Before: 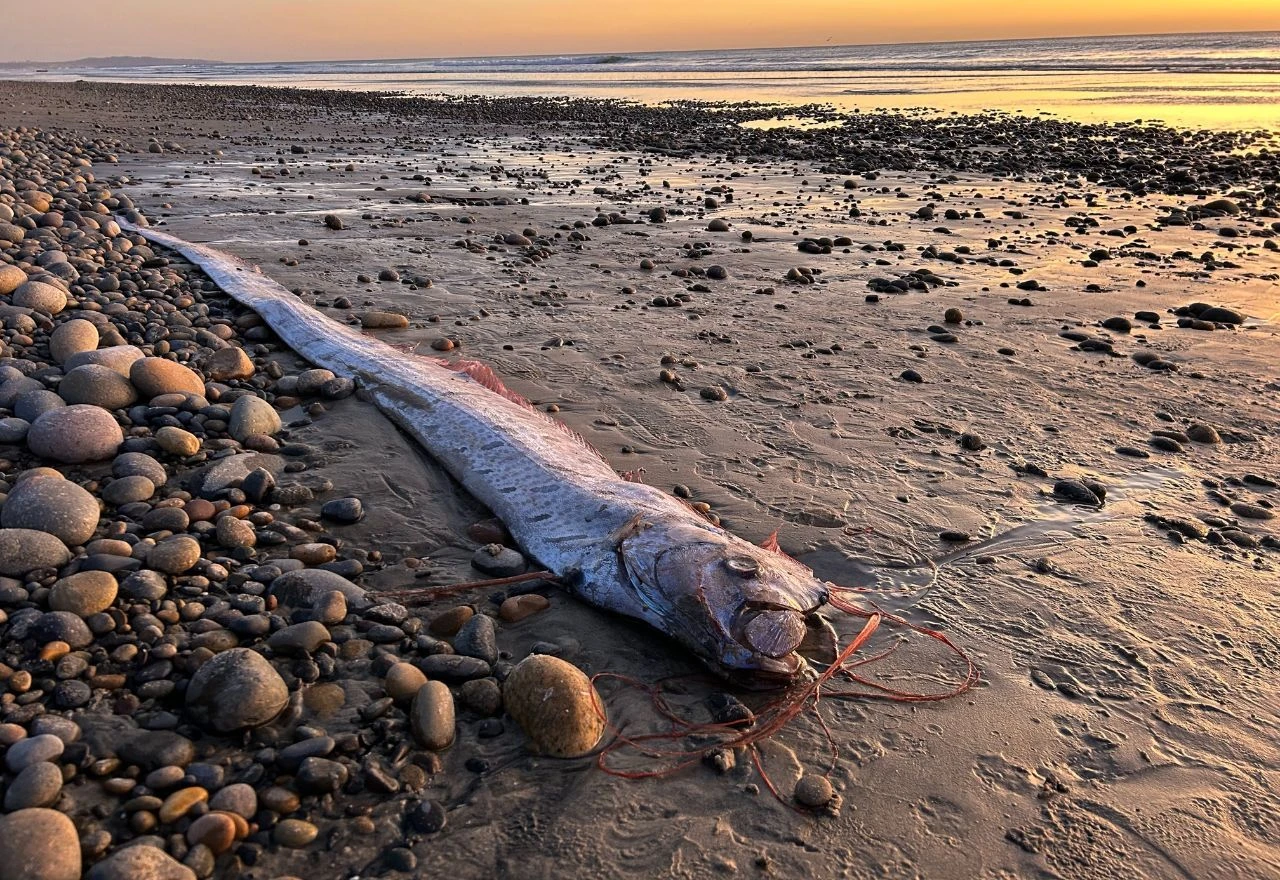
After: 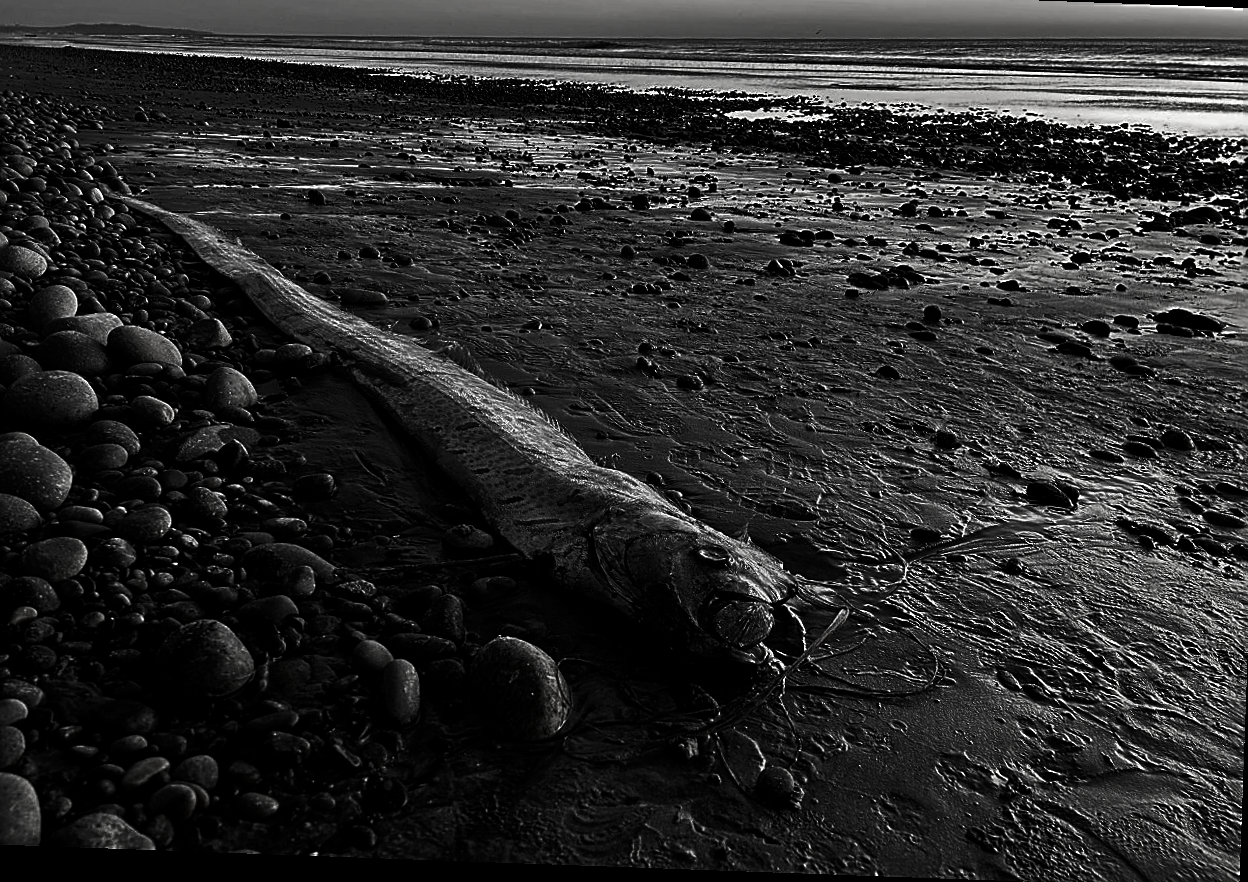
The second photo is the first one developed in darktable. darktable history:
contrast brightness saturation: contrast 0.017, brightness -0.997, saturation -0.987
color zones: curves: ch1 [(0.077, 0.436) (0.25, 0.5) (0.75, 0.5)]
sharpen: on, module defaults
crop and rotate: angle -2.07°, left 3.103%, top 4.047%, right 1.624%, bottom 0.644%
